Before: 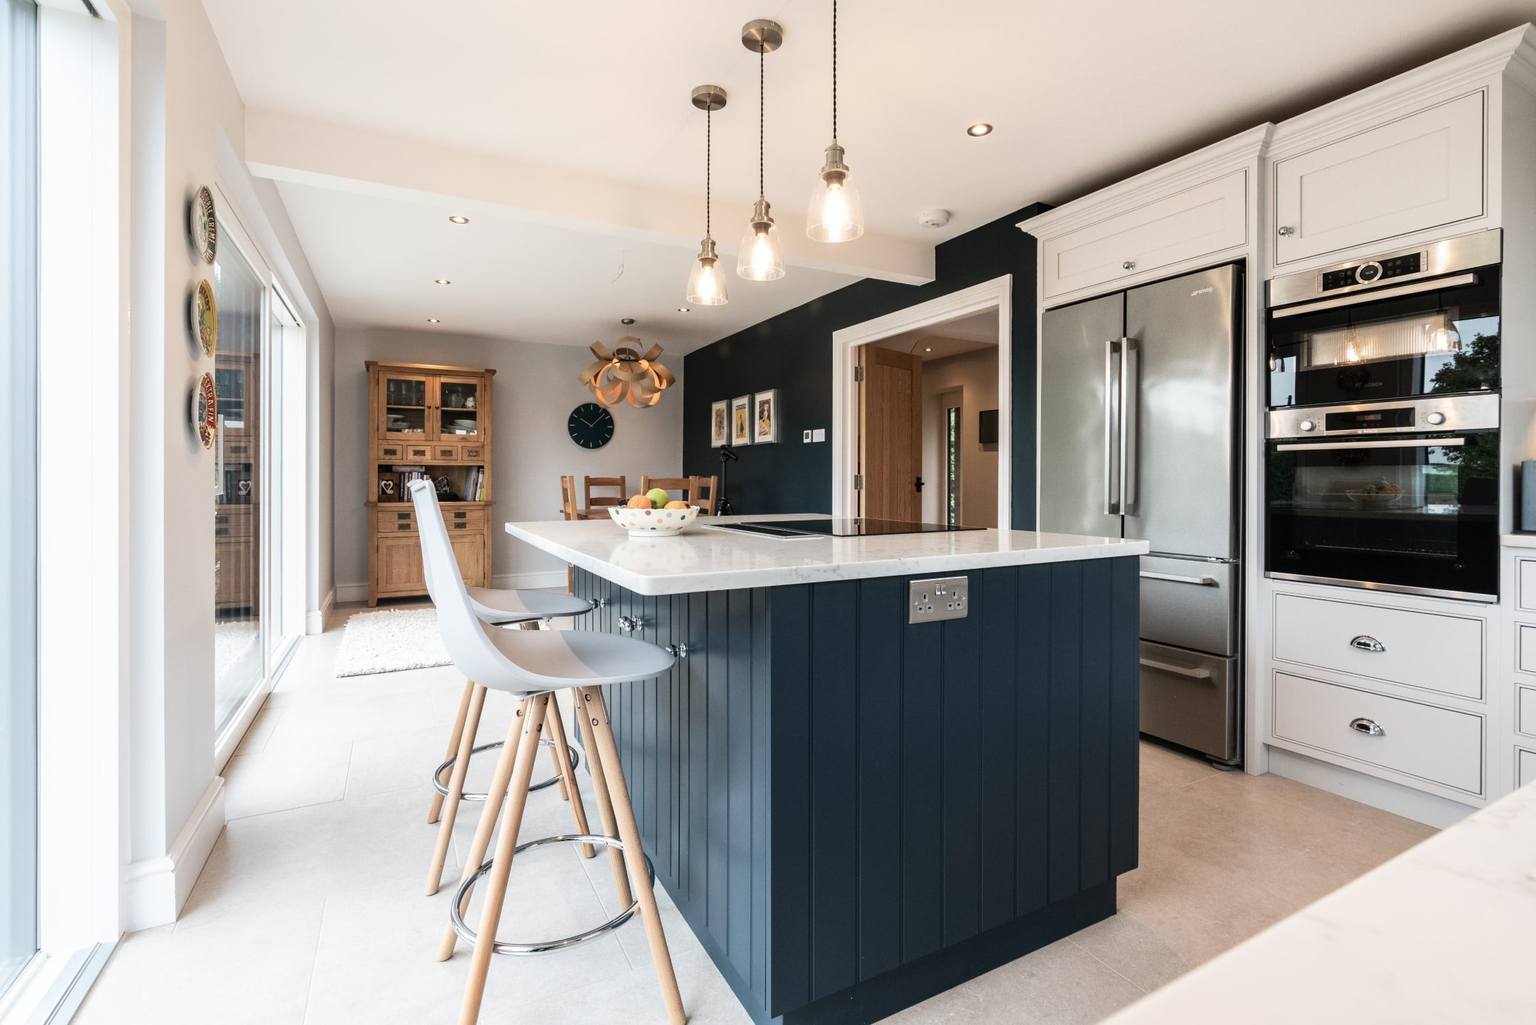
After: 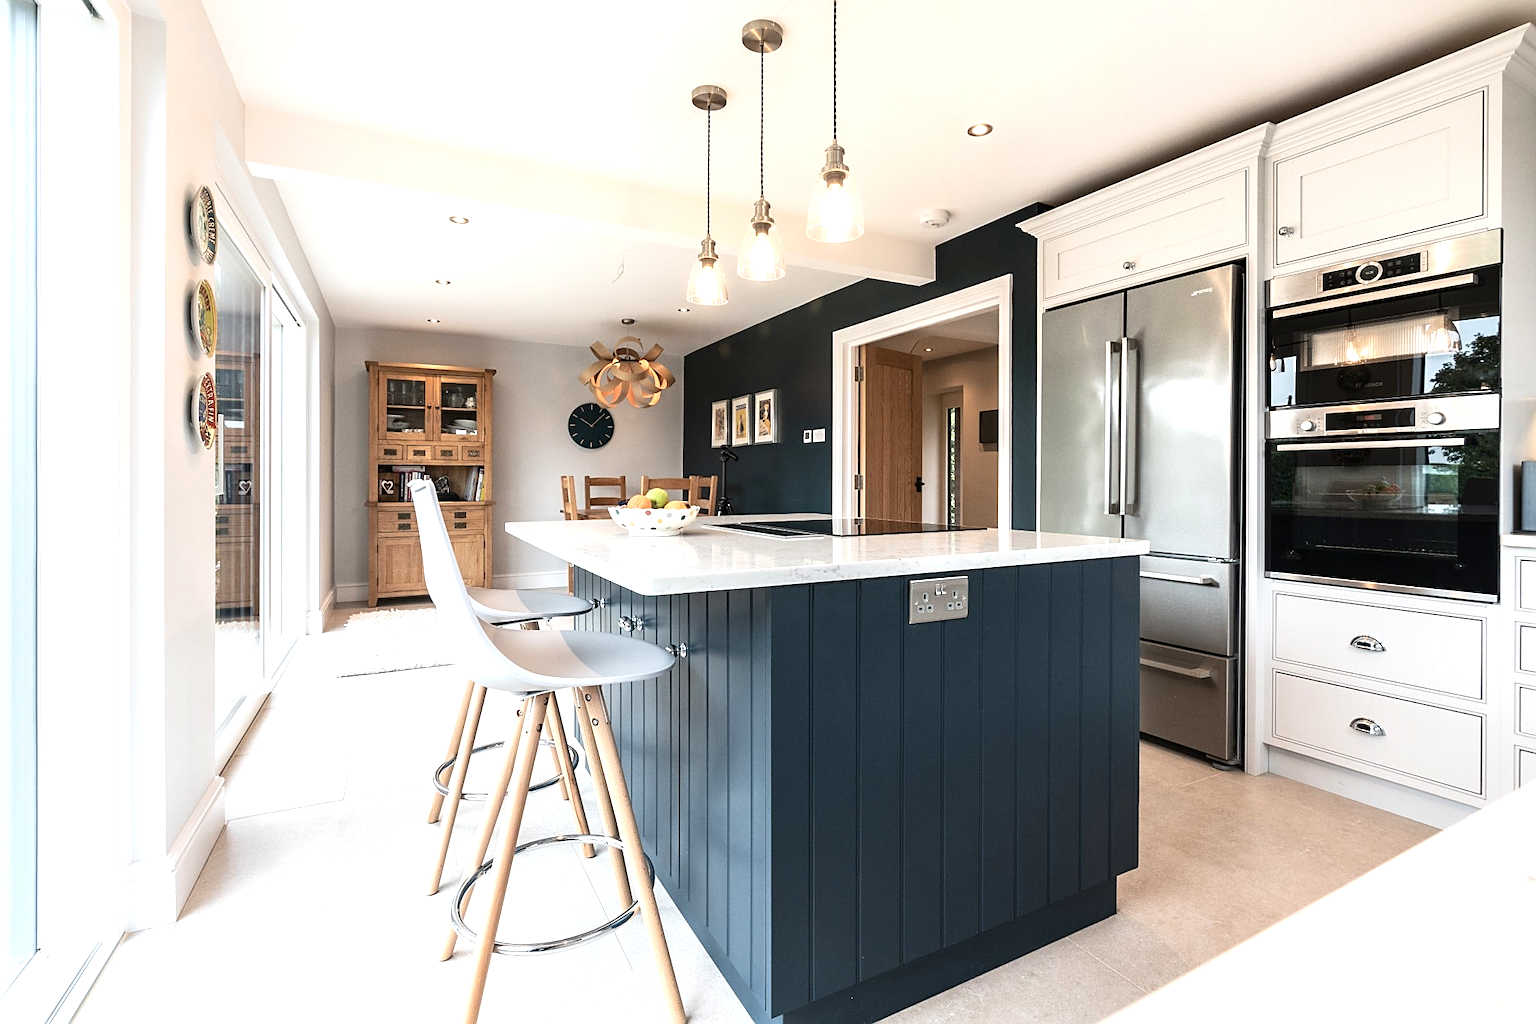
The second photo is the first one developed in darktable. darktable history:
exposure: exposure 0.522 EV, compensate exposure bias true, compensate highlight preservation false
sharpen: on, module defaults
